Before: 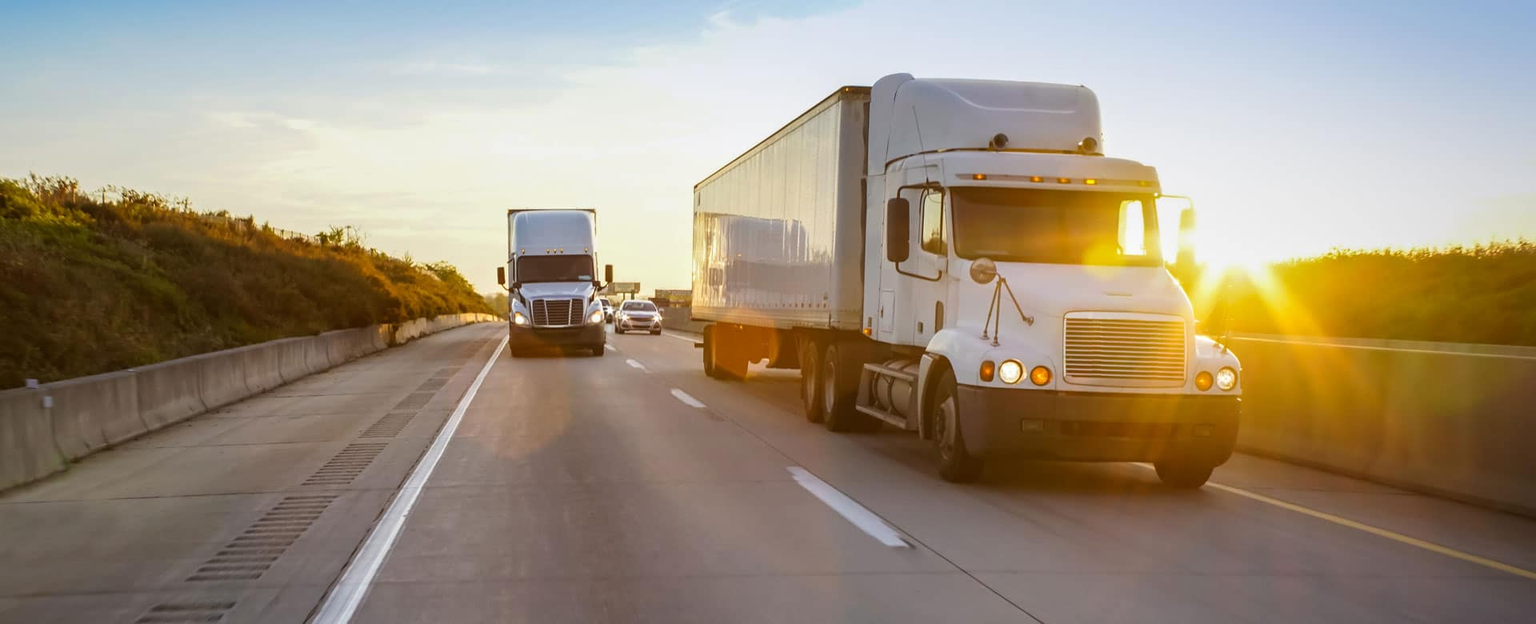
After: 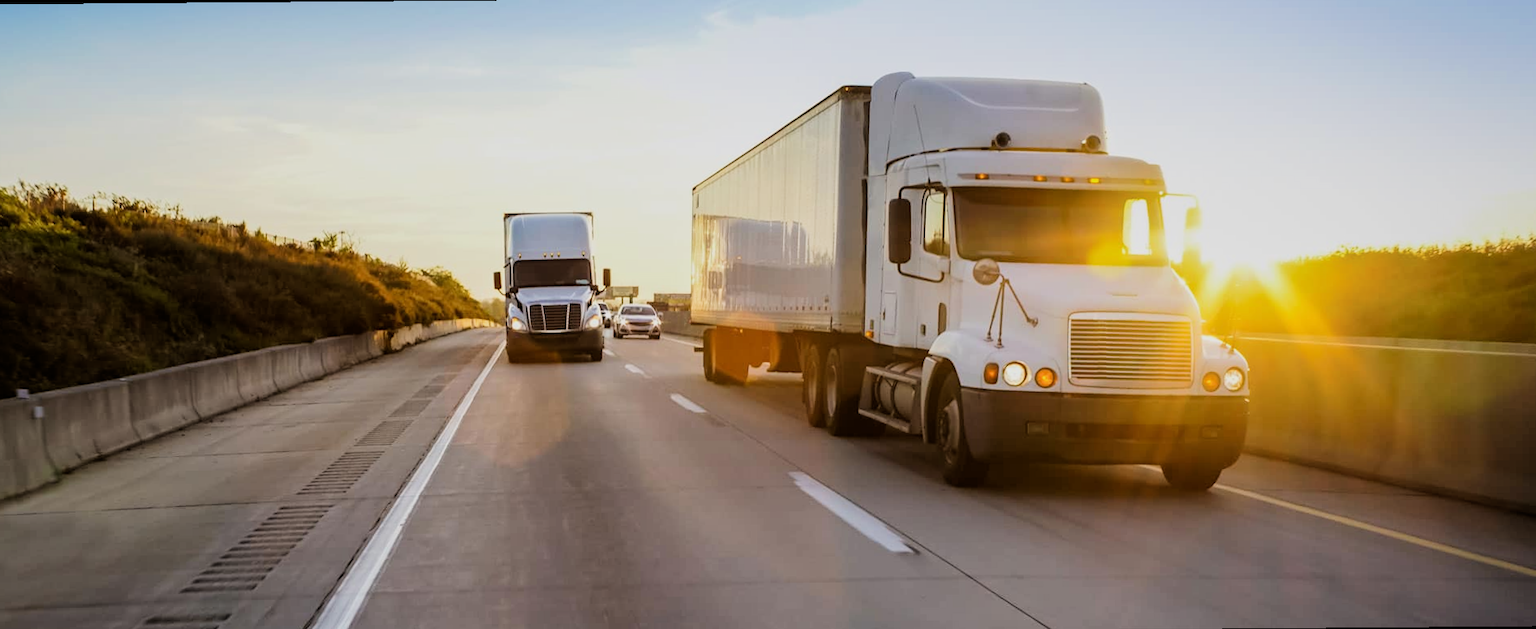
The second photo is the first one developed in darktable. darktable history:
filmic rgb: black relative exposure -5 EV, hardness 2.88, contrast 1.3
rotate and perspective: rotation -0.45°, automatic cropping original format, crop left 0.008, crop right 0.992, crop top 0.012, crop bottom 0.988
